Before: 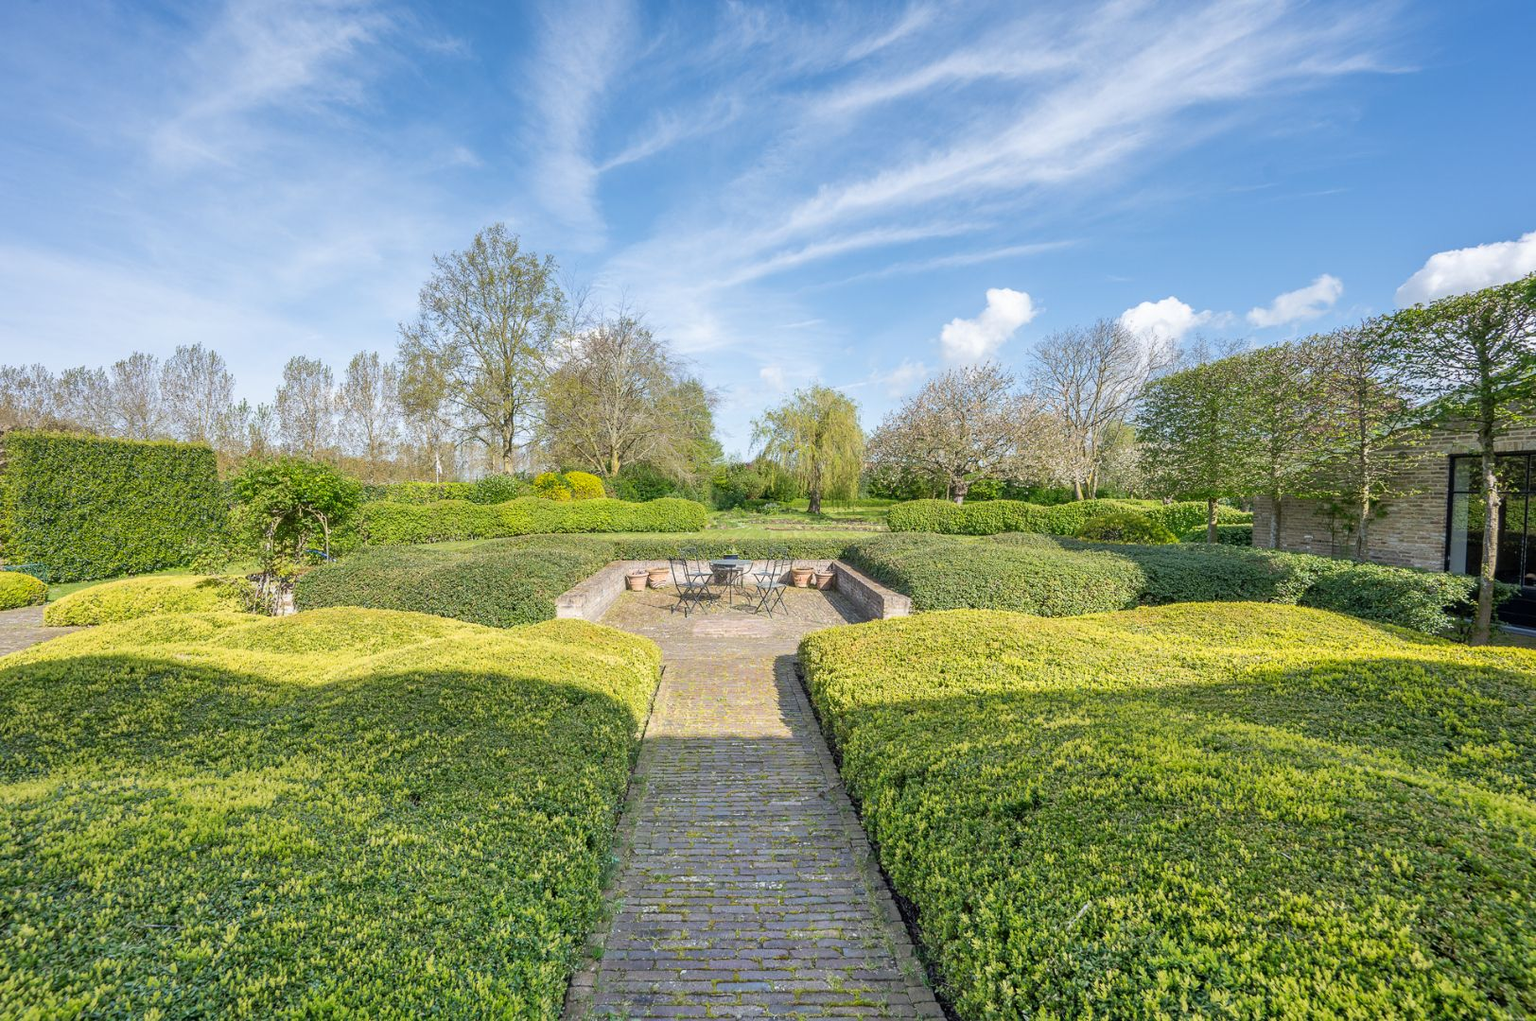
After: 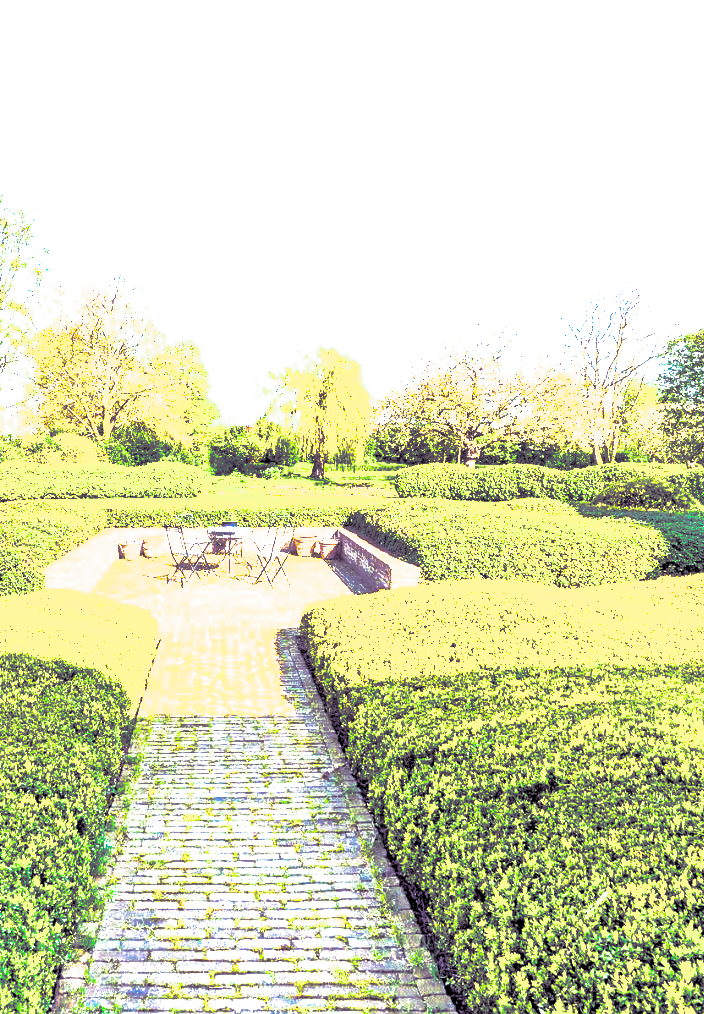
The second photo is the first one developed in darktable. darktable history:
exposure: black level correction 0, exposure 0.5 EV, compensate exposure bias true, compensate highlight preservation false
crop: left 33.452%, top 6.025%, right 23.155%
shadows and highlights: on, module defaults
split-toning: shadows › hue 266.4°, shadows › saturation 0.4, highlights › hue 61.2°, highlights › saturation 0.3, compress 0%
rgb levels: preserve colors sum RGB, levels [[0.038, 0.433, 0.934], [0, 0.5, 1], [0, 0.5, 1]]
color balance rgb: linear chroma grading › global chroma 20%, perceptual saturation grading › global saturation 65%, perceptual saturation grading › highlights 60%, perceptual saturation grading › mid-tones 50%, perceptual saturation grading › shadows 50%, perceptual brilliance grading › global brilliance 30%, perceptual brilliance grading › highlights 50%, perceptual brilliance grading › mid-tones 50%, perceptual brilliance grading › shadows -22%, global vibrance 20%
